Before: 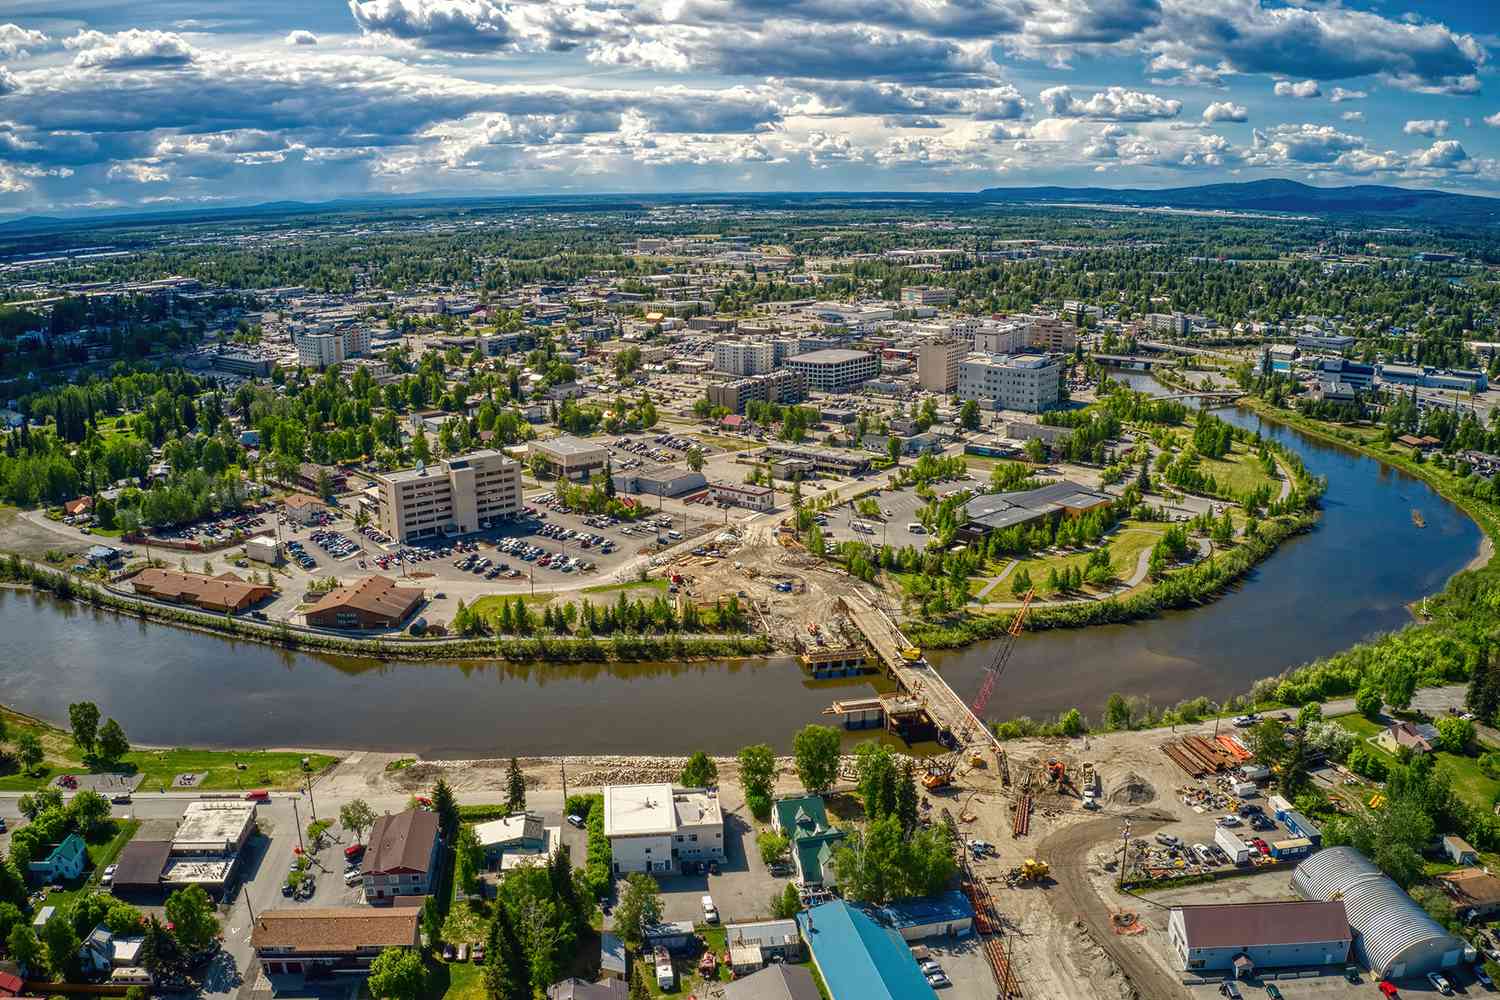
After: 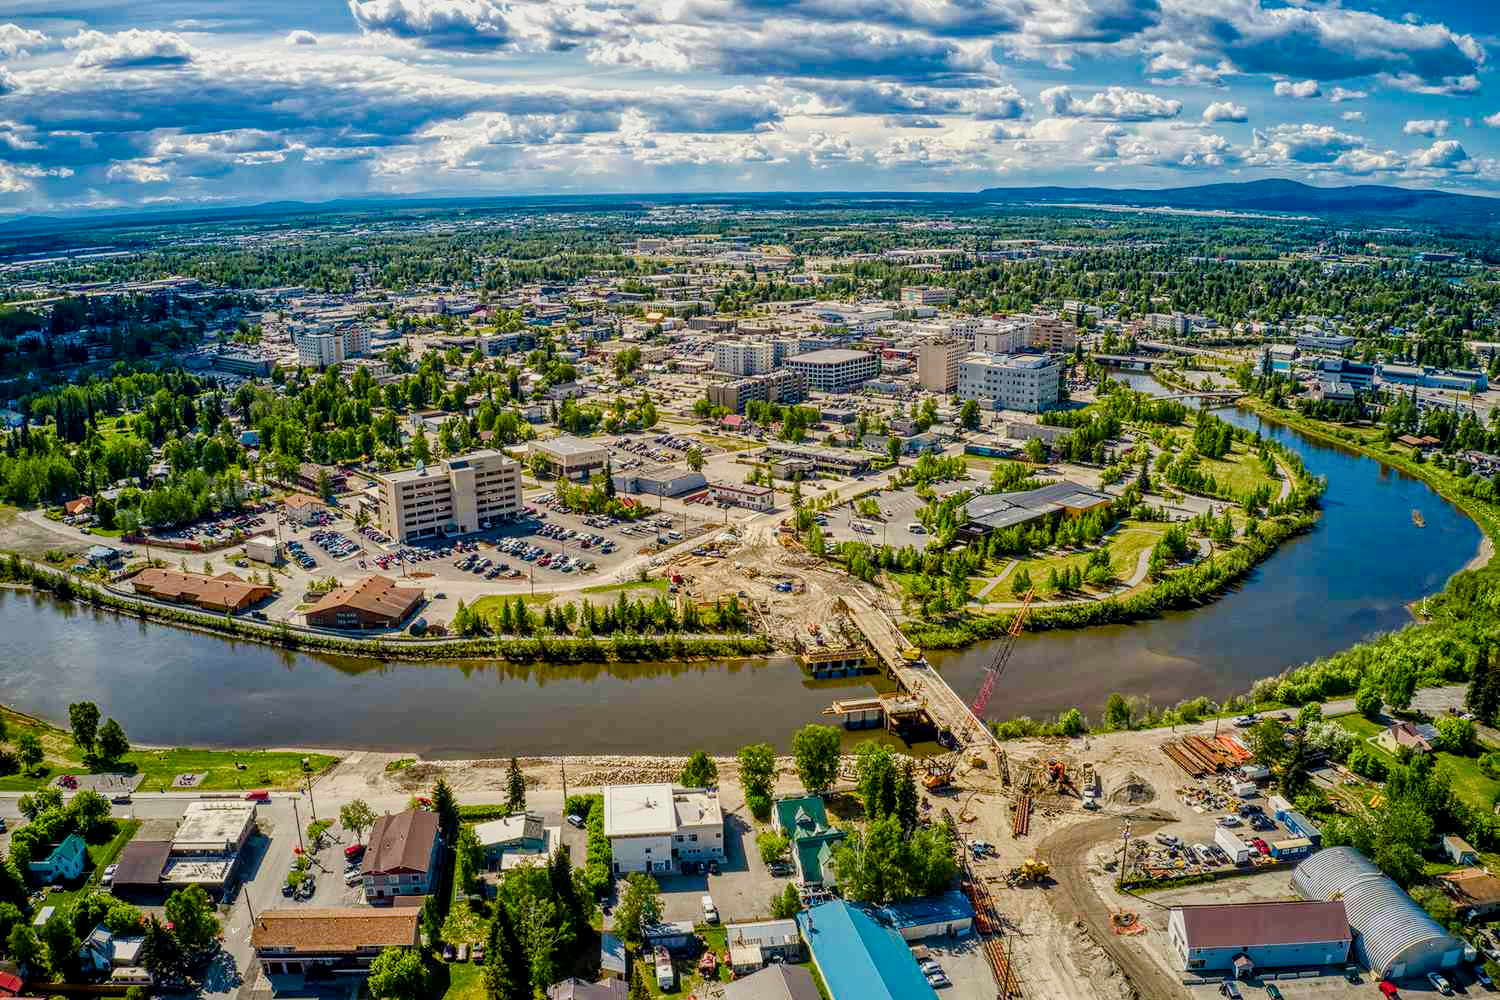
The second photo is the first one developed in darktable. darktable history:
filmic rgb: black relative exposure -7.65 EV, white relative exposure 4.56 EV, hardness 3.61, color science v6 (2022)
local contrast: on, module defaults
tone equalizer: on, module defaults
color balance rgb: perceptual saturation grading › global saturation 25%, perceptual saturation grading › highlights -50%, perceptual saturation grading › shadows 30%, perceptual brilliance grading › global brilliance 12%, global vibrance 20%
